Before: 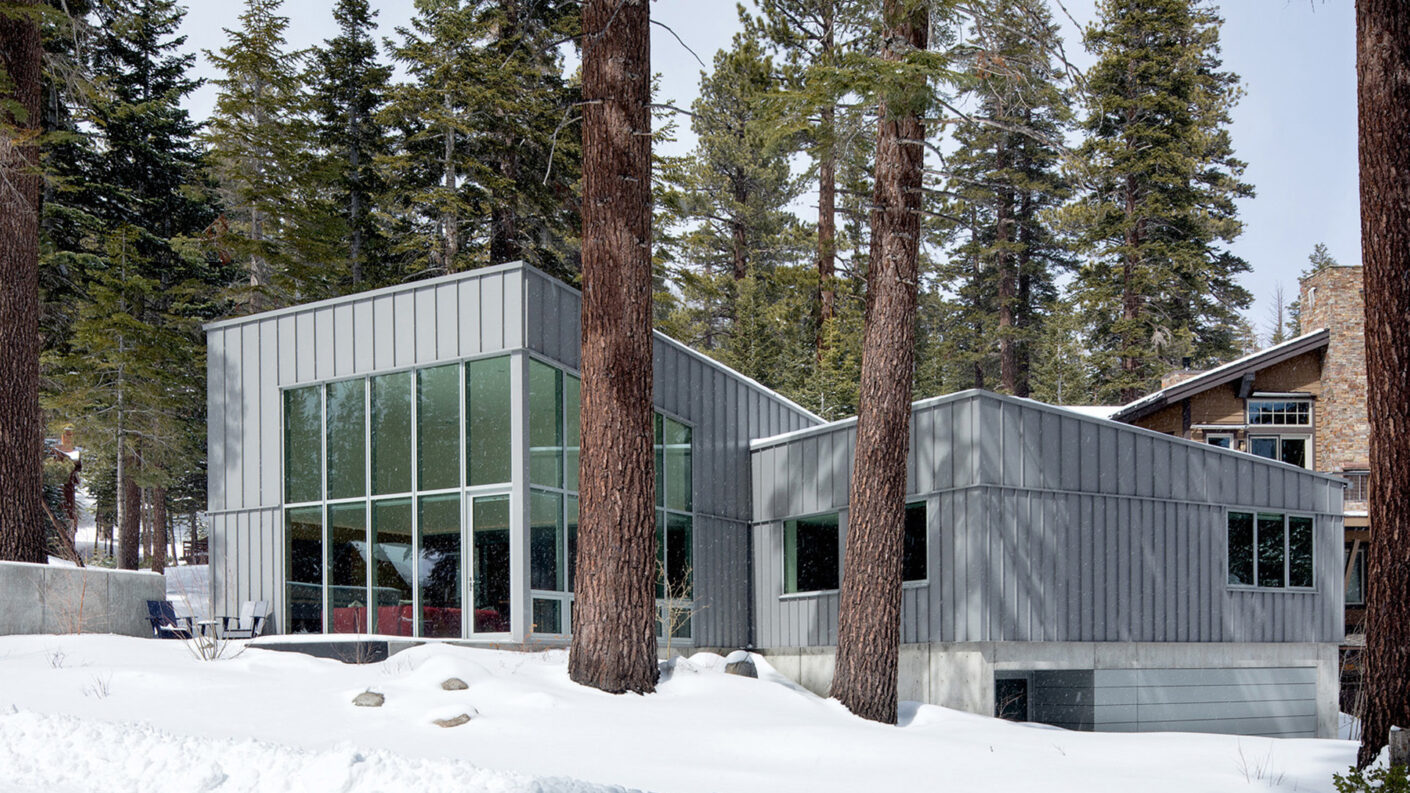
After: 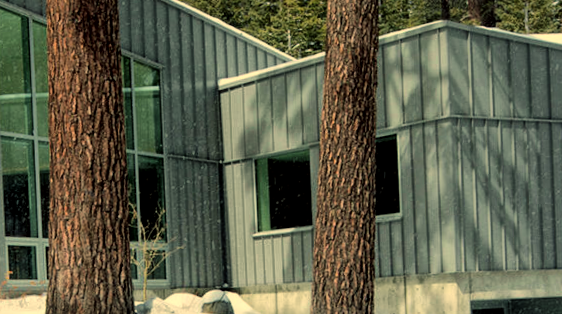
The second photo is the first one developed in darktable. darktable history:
crop: left 37.221%, top 45.169%, right 20.63%, bottom 13.777%
color balance: mode lift, gamma, gain (sRGB), lift [1.014, 0.966, 0.918, 0.87], gamma [0.86, 0.734, 0.918, 0.976], gain [1.063, 1.13, 1.063, 0.86]
rotate and perspective: rotation -2.12°, lens shift (vertical) 0.009, lens shift (horizontal) -0.008, automatic cropping original format, crop left 0.036, crop right 0.964, crop top 0.05, crop bottom 0.959
global tonemap: drago (1, 100), detail 1
